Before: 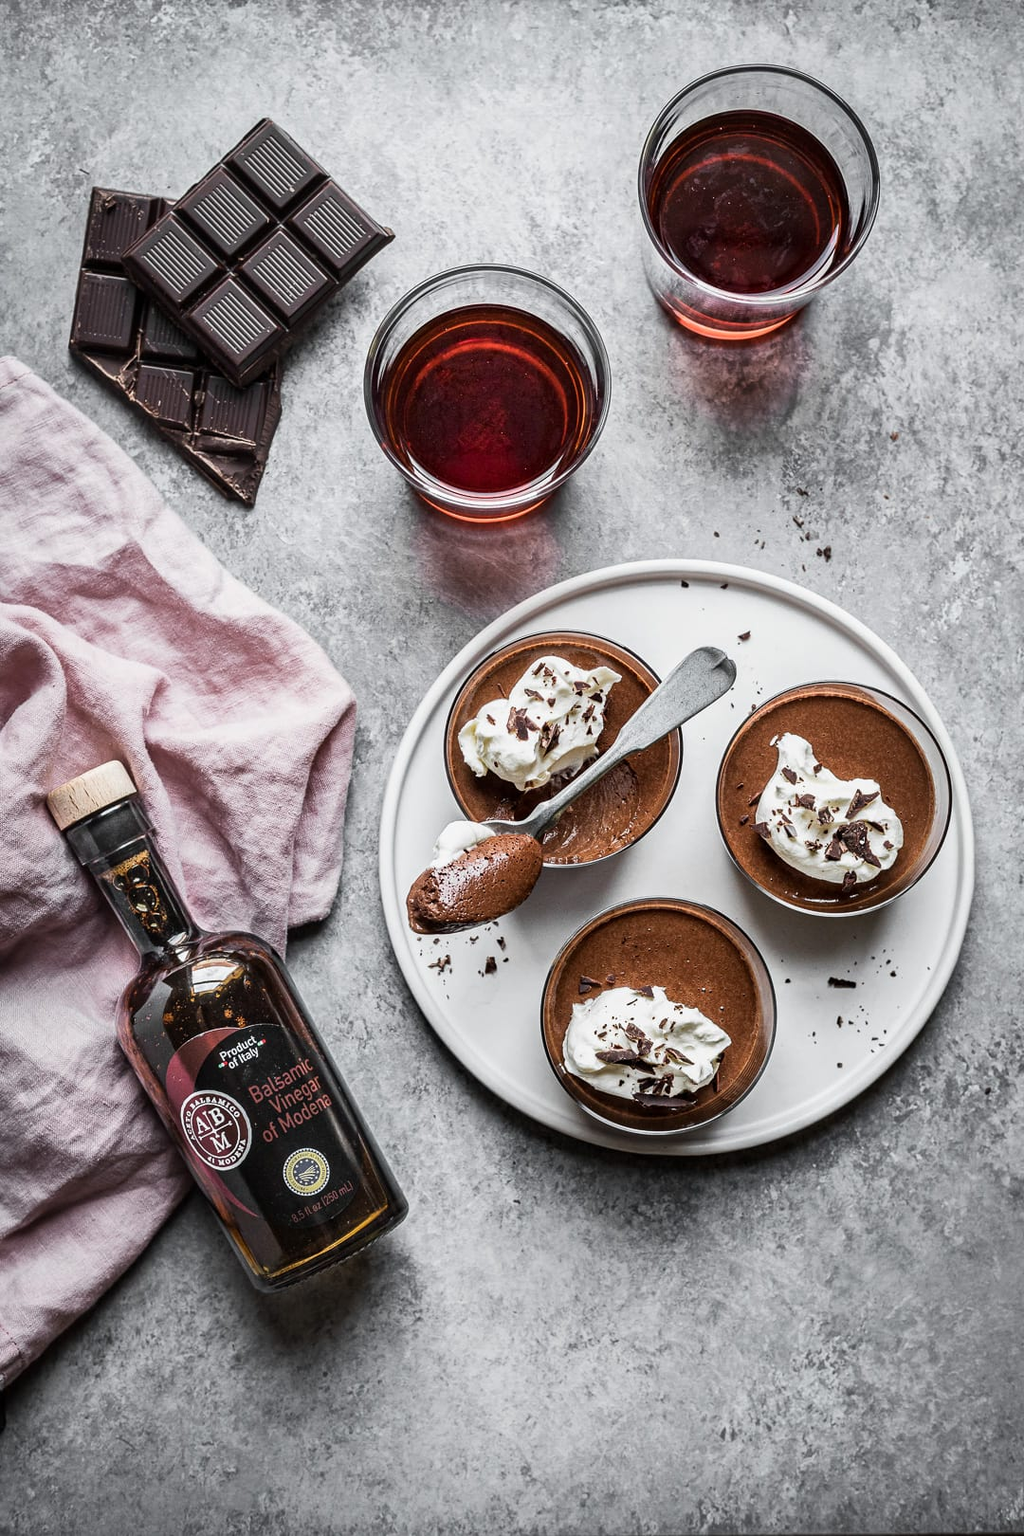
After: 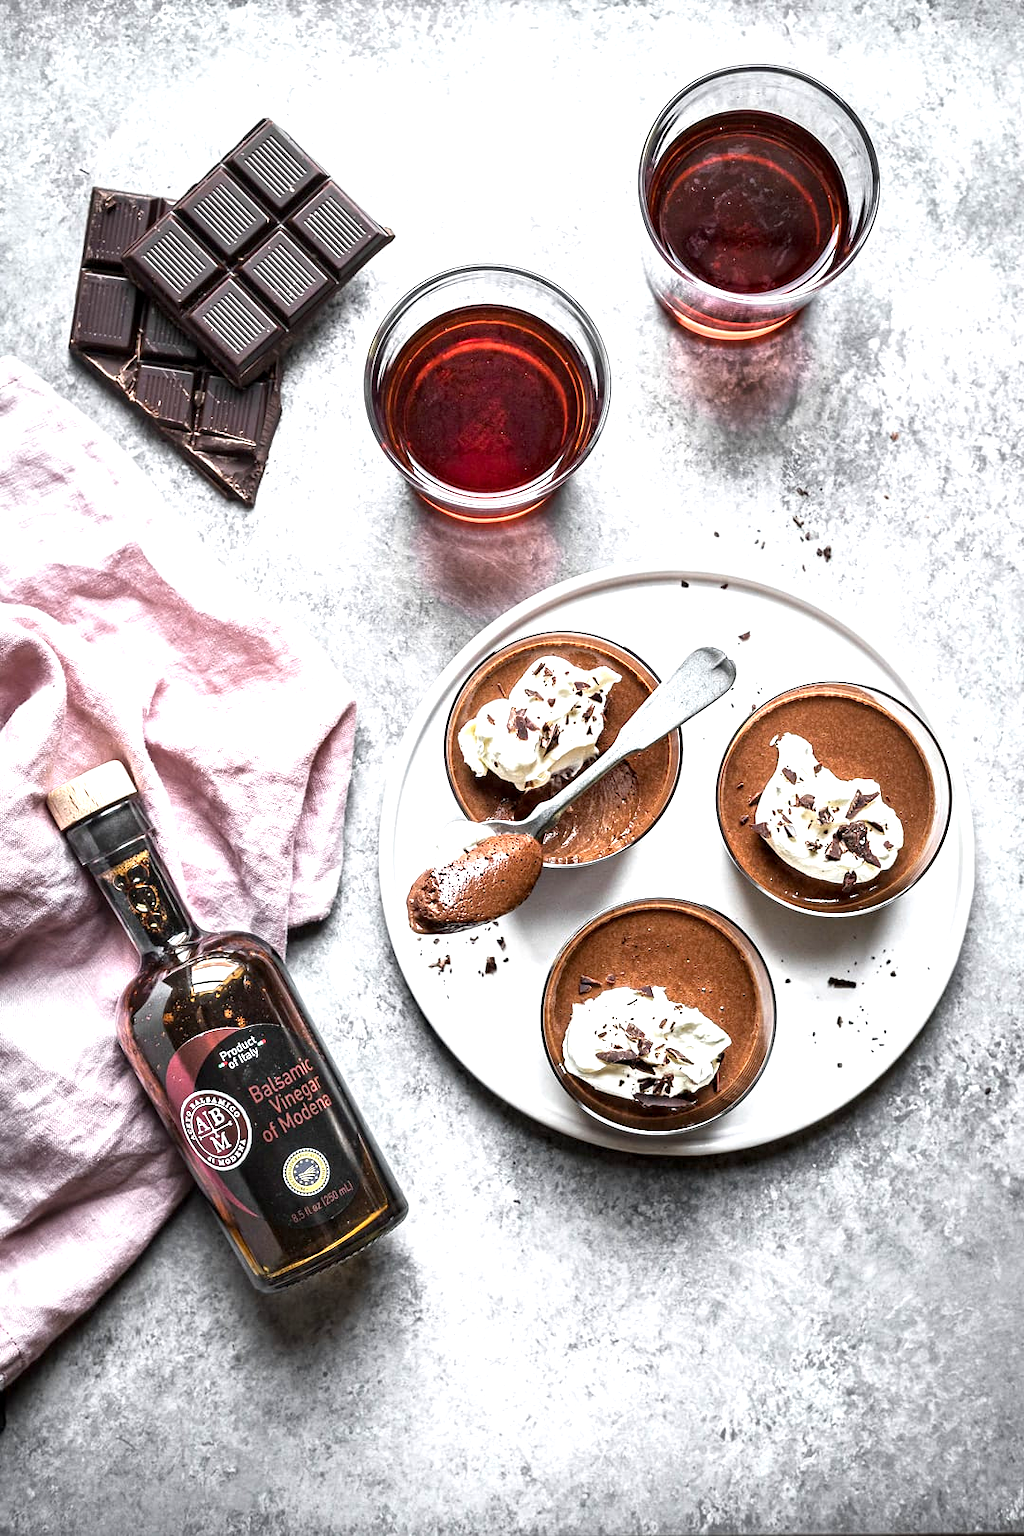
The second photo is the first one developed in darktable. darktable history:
exposure: black level correction 0.001, exposure 1.049 EV, compensate highlight preservation false
